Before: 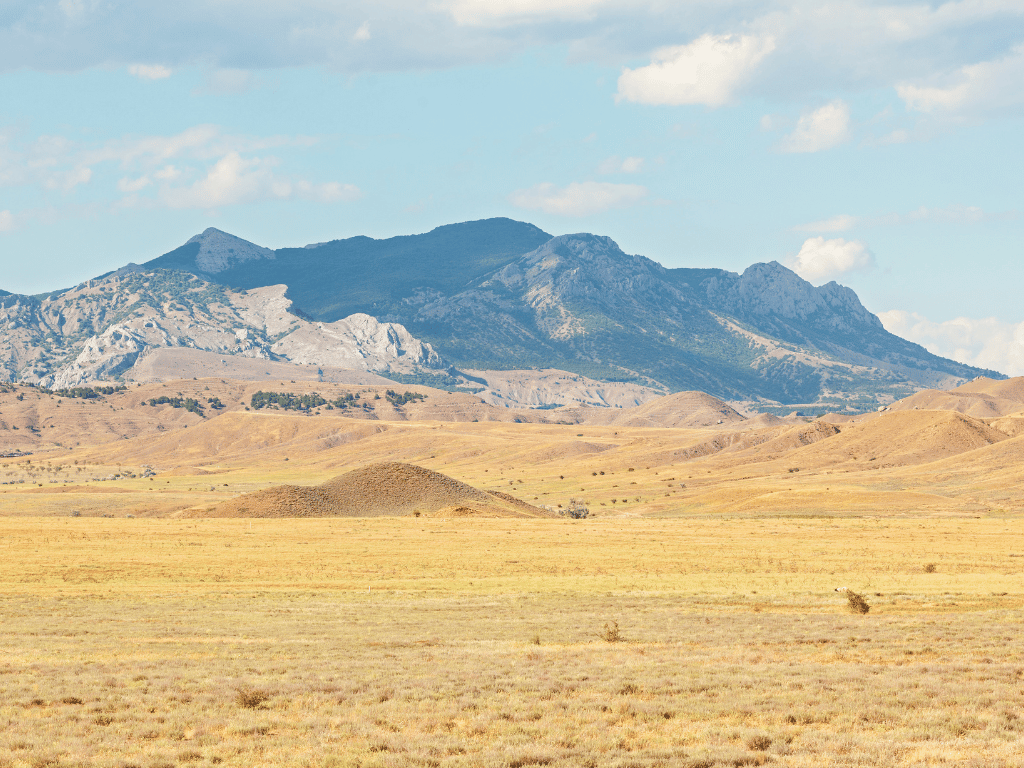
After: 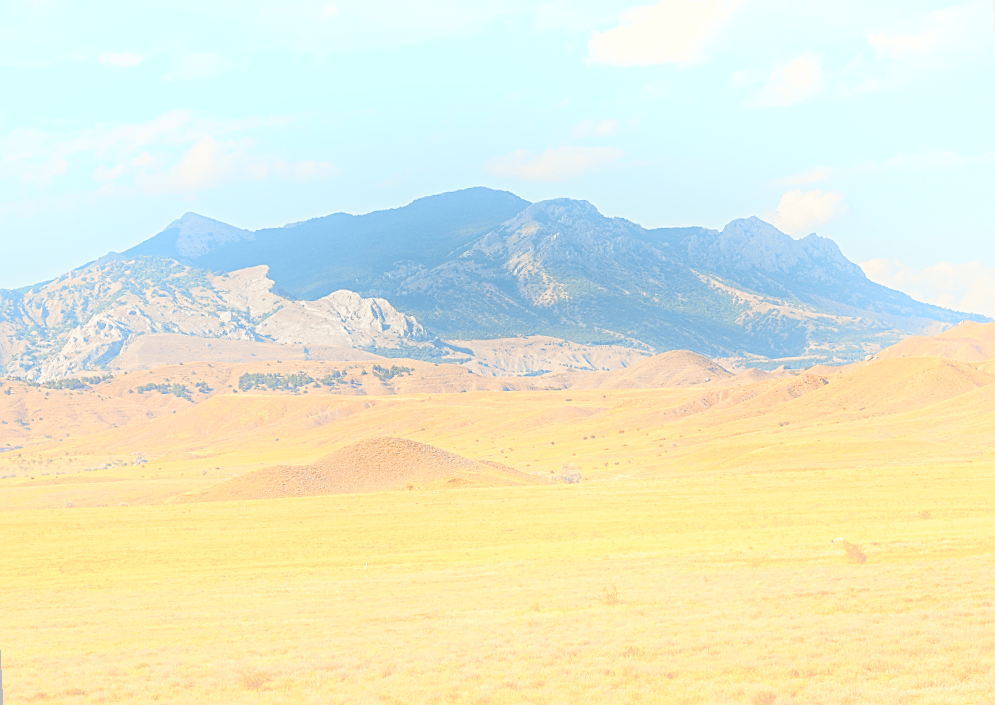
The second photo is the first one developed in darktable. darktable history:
sharpen: on, module defaults
rotate and perspective: rotation -3°, crop left 0.031, crop right 0.968, crop top 0.07, crop bottom 0.93
bloom: threshold 82.5%, strength 16.25%
